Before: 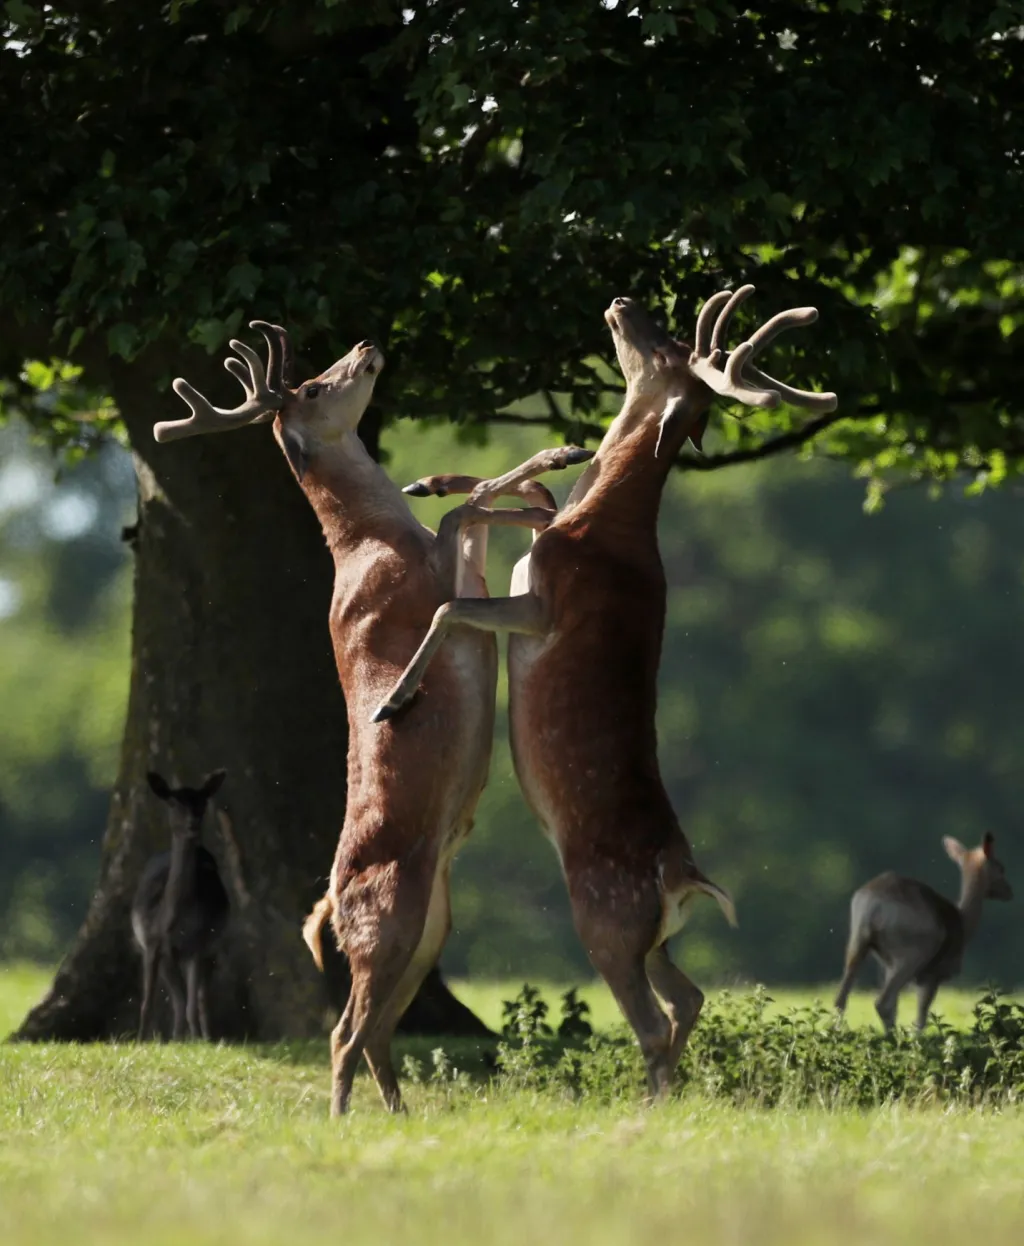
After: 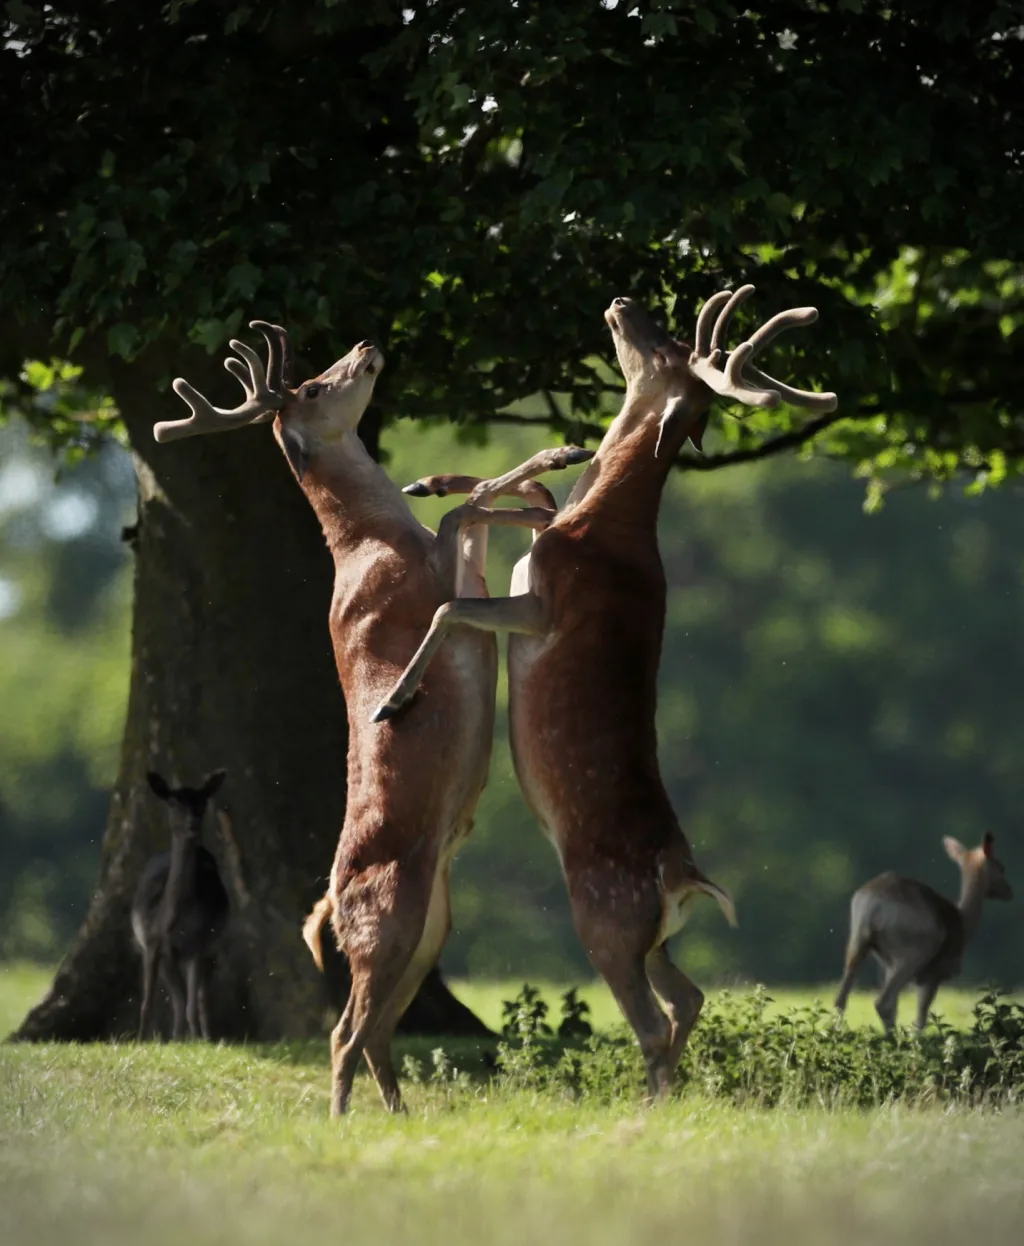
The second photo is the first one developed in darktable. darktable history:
vignetting: dithering 16-bit output
